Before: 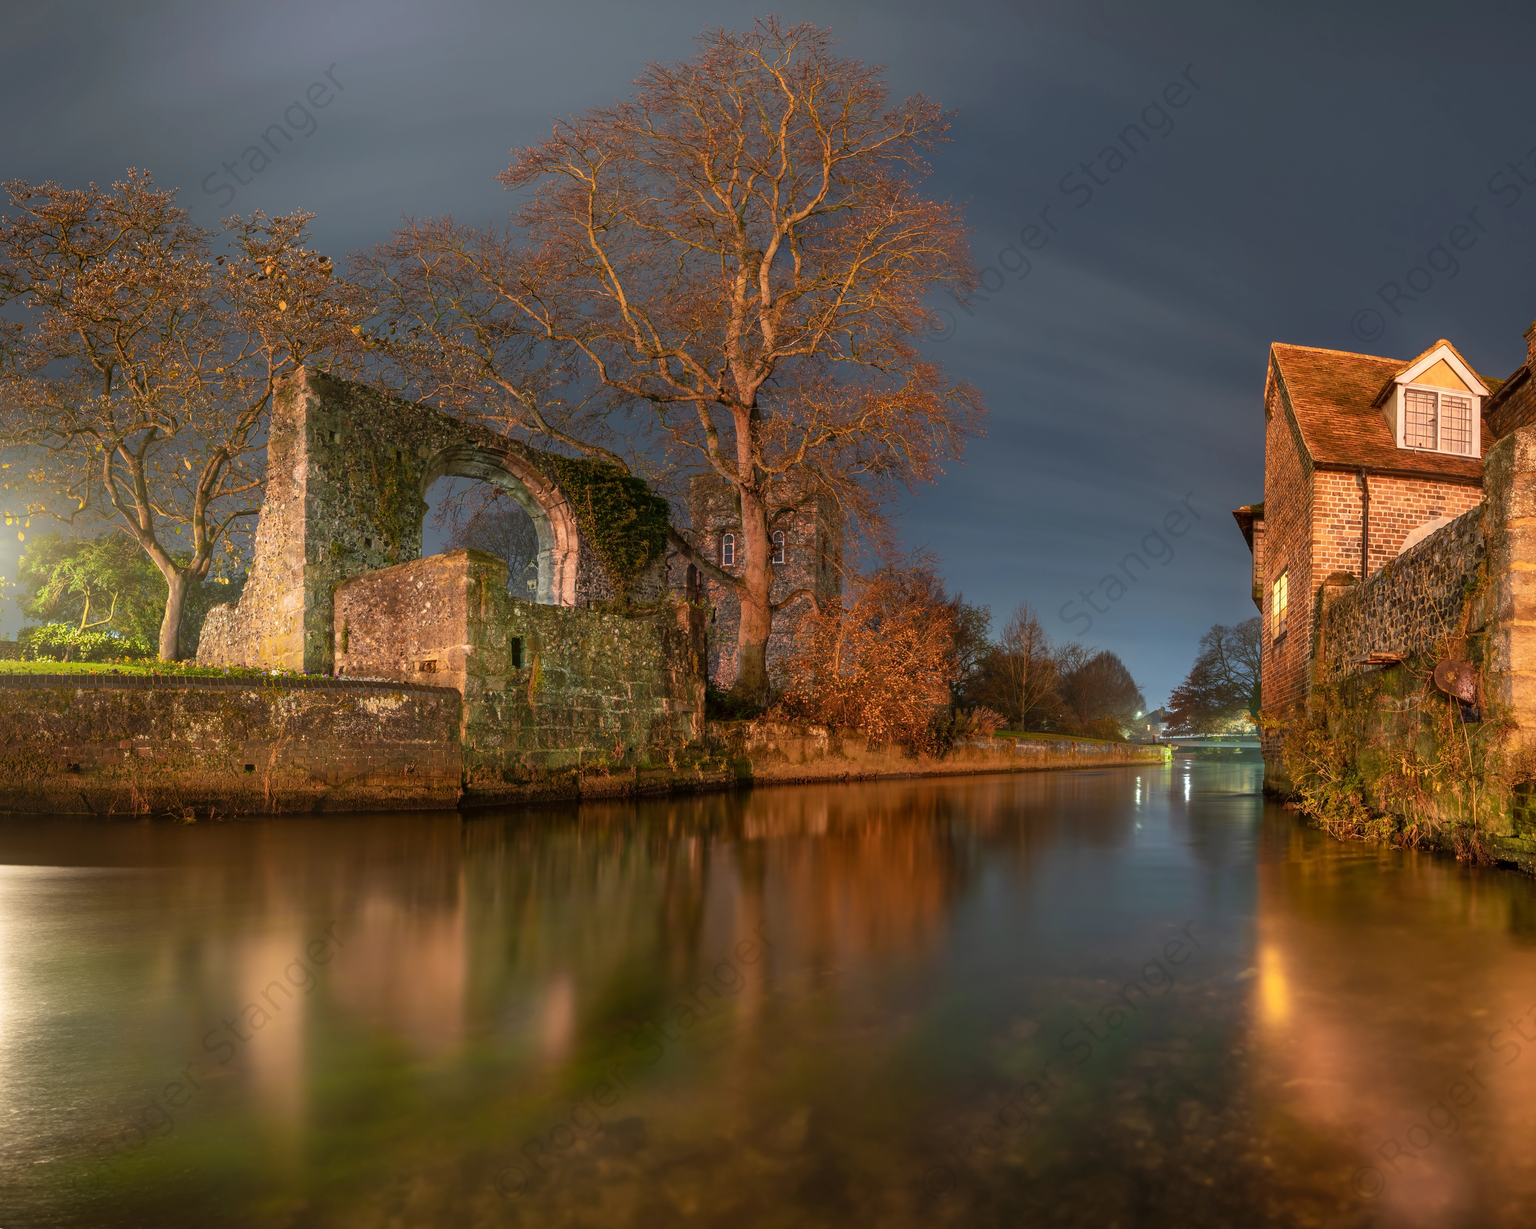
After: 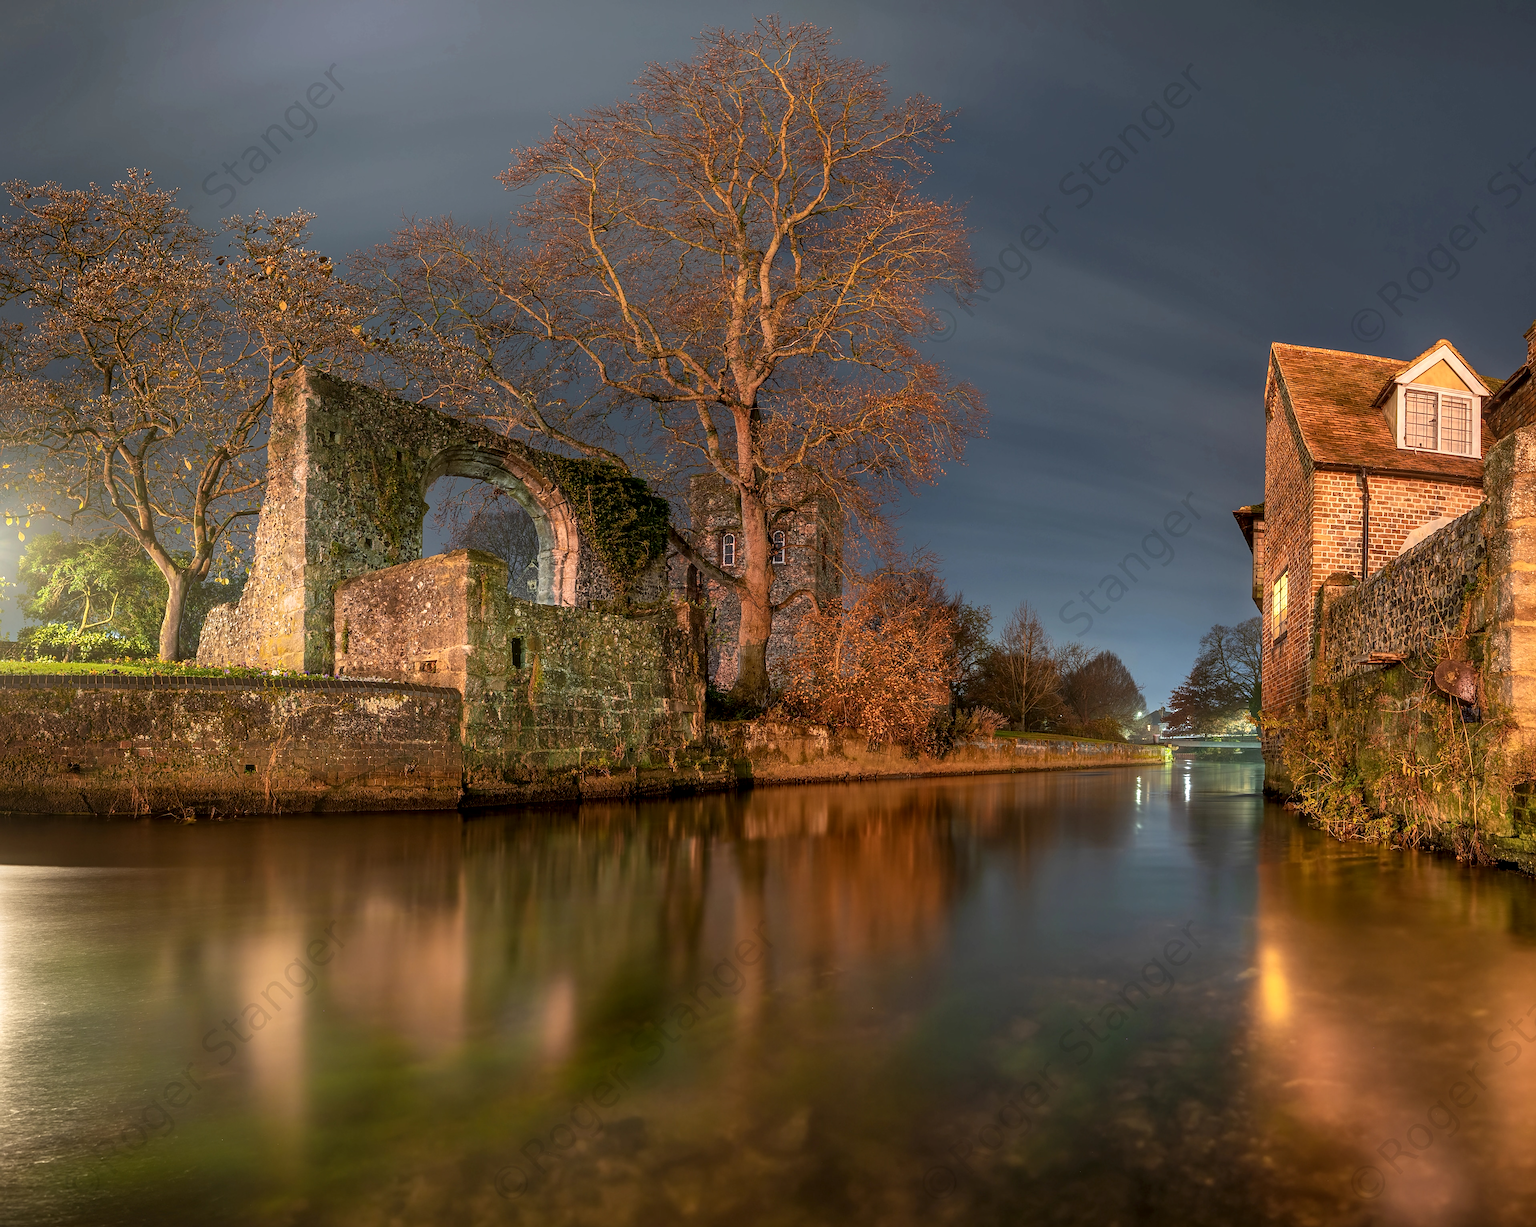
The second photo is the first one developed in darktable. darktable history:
crop: bottom 0.071%
local contrast: on, module defaults
sharpen: on, module defaults
